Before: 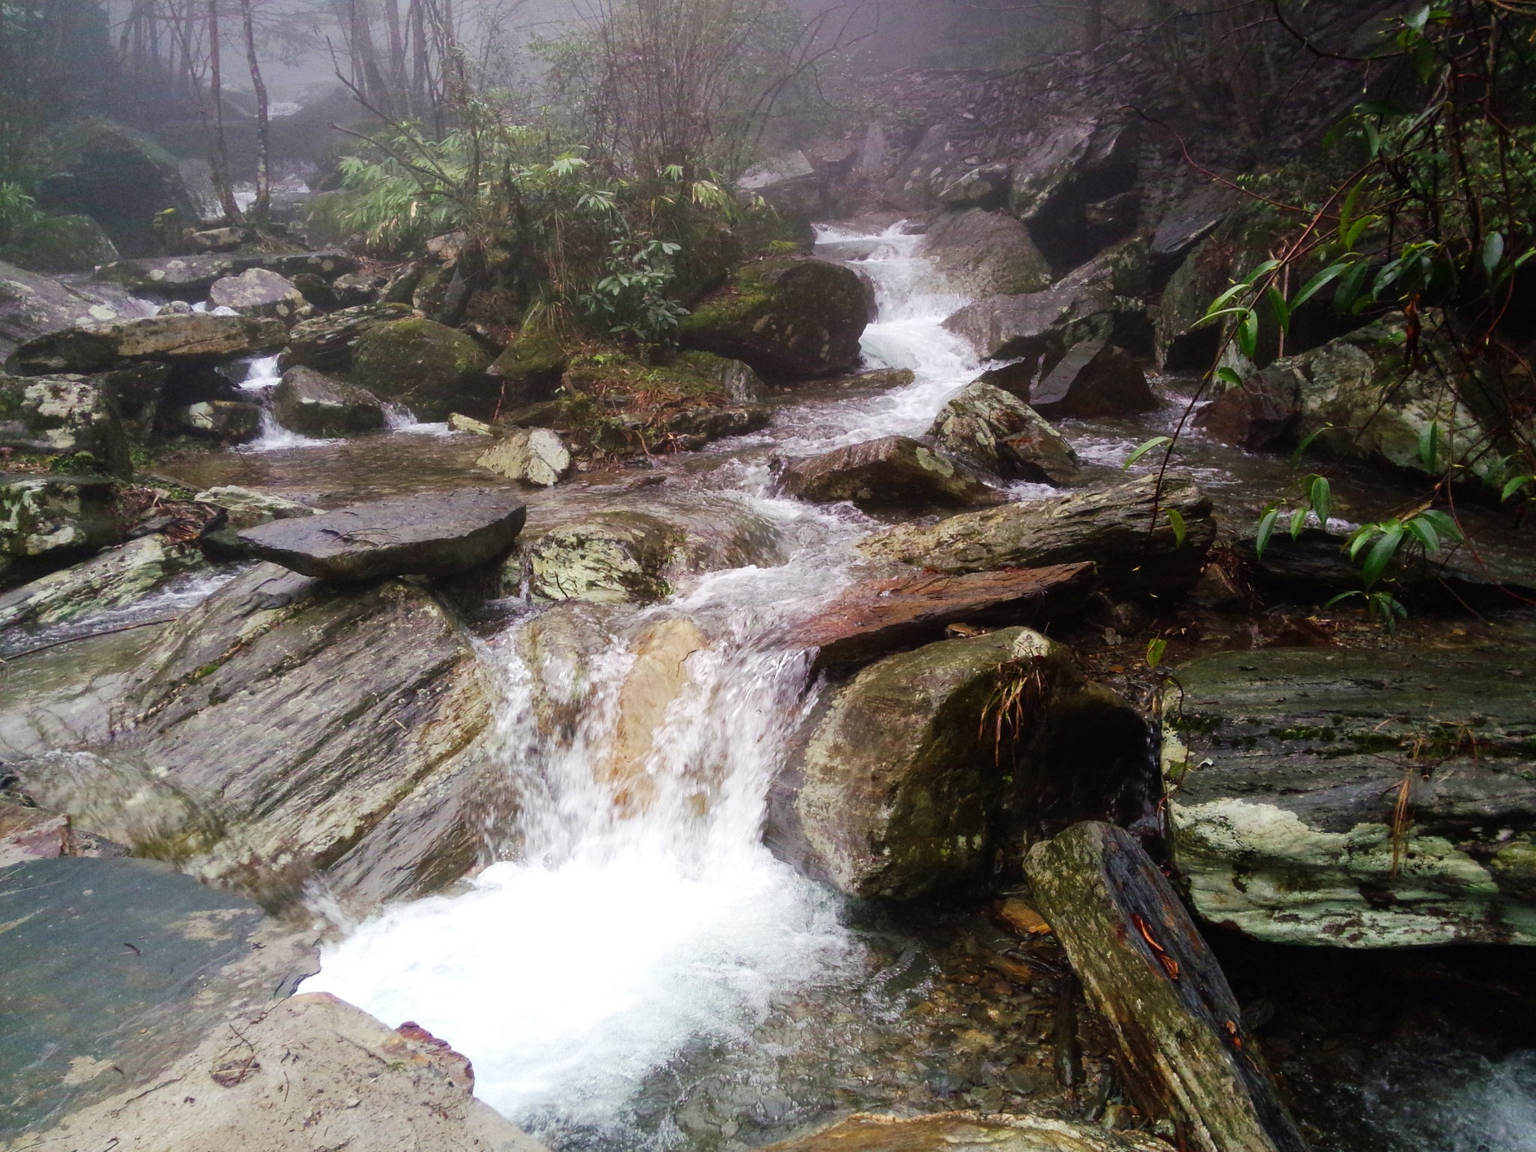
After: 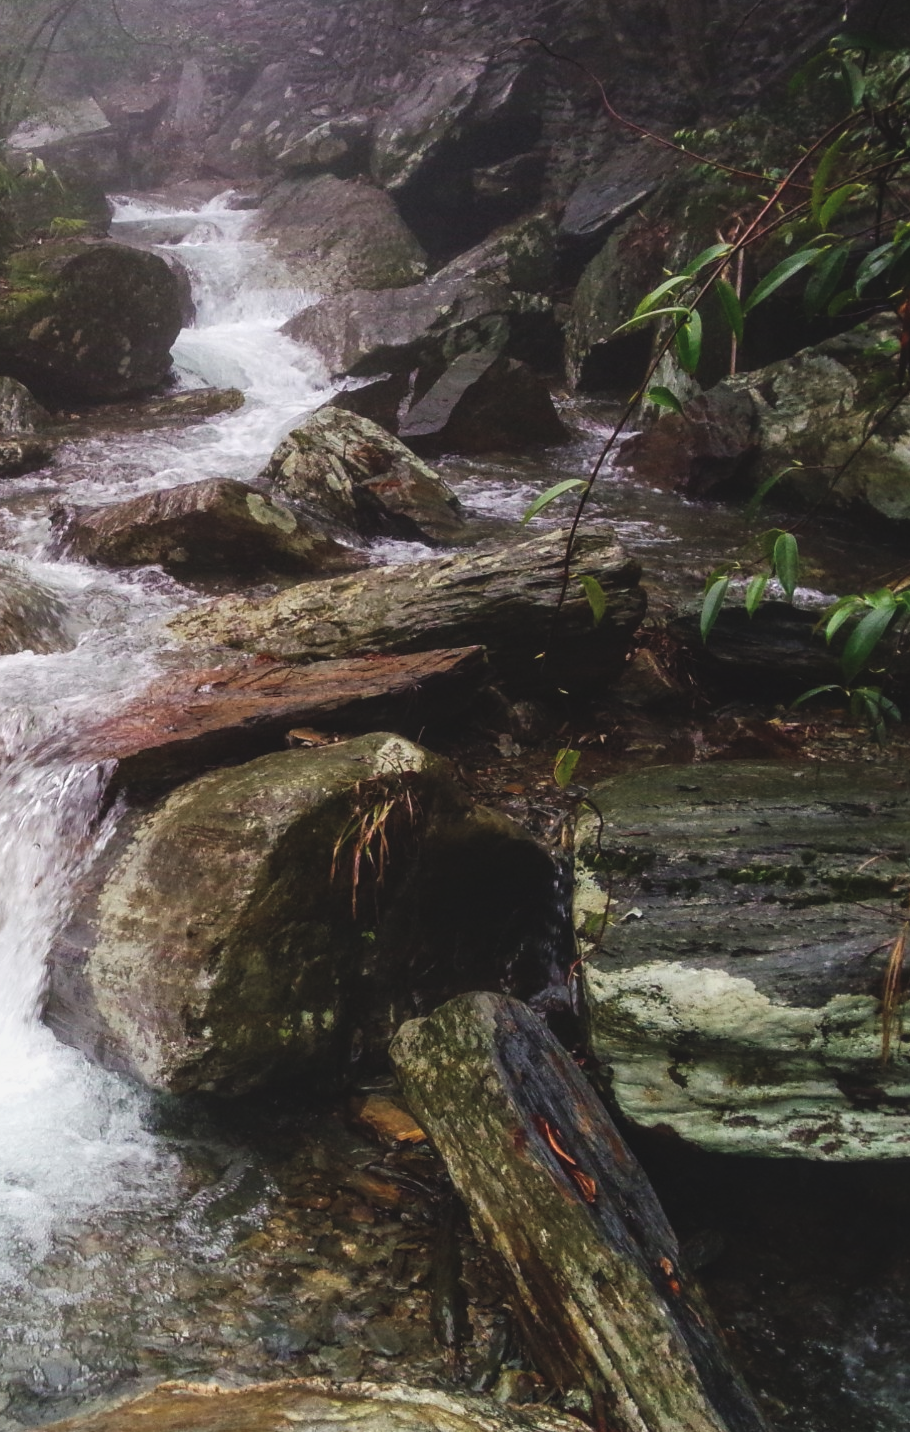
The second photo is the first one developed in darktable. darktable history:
crop: left 47.627%, top 6.74%, right 7.929%
local contrast: on, module defaults
exposure: black level correction -0.012, exposure -0.188 EV, compensate highlight preservation false
